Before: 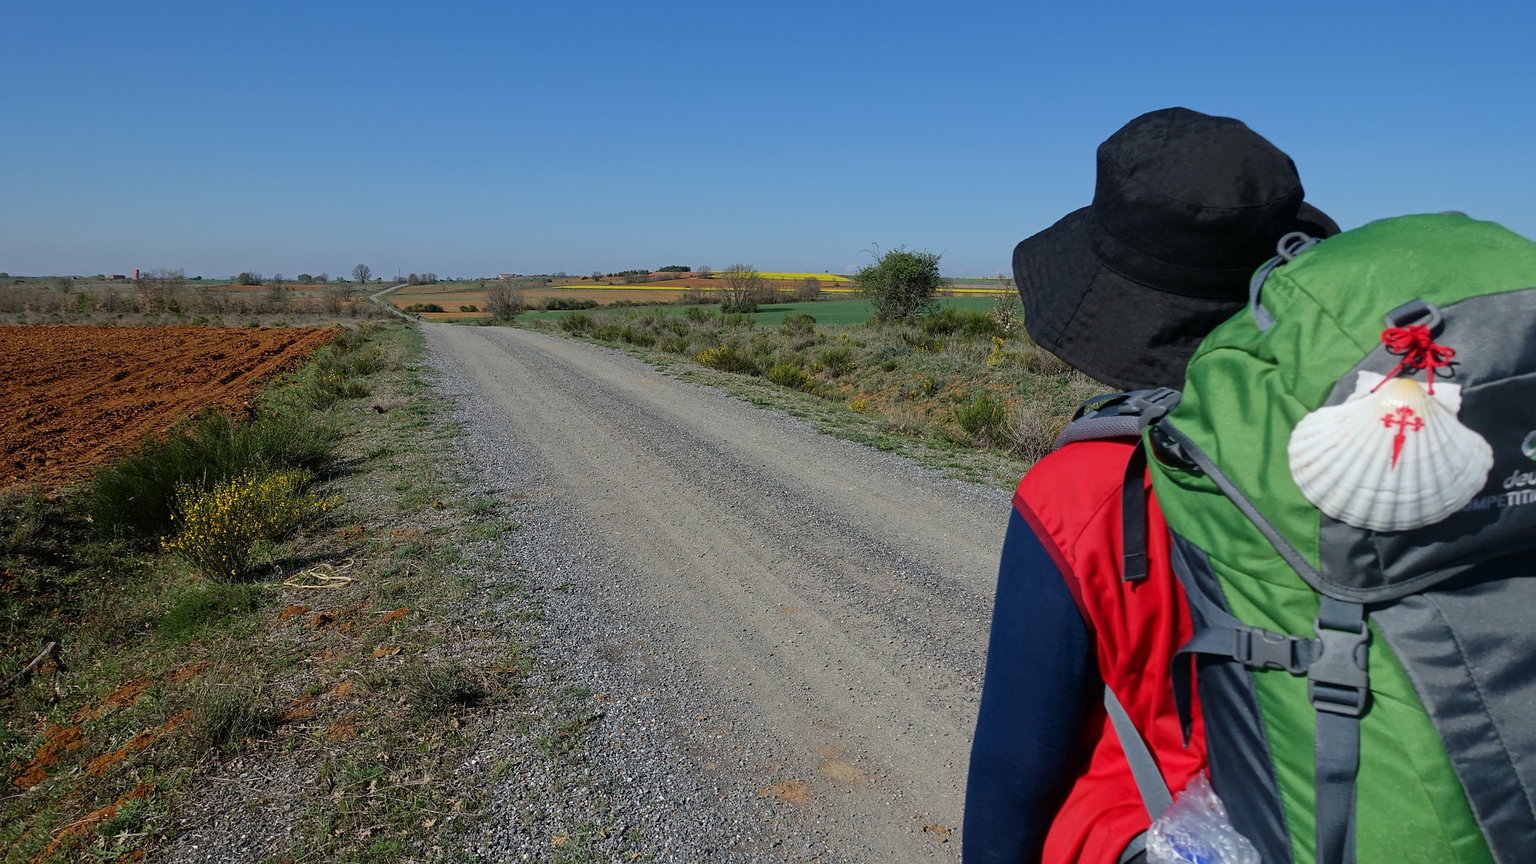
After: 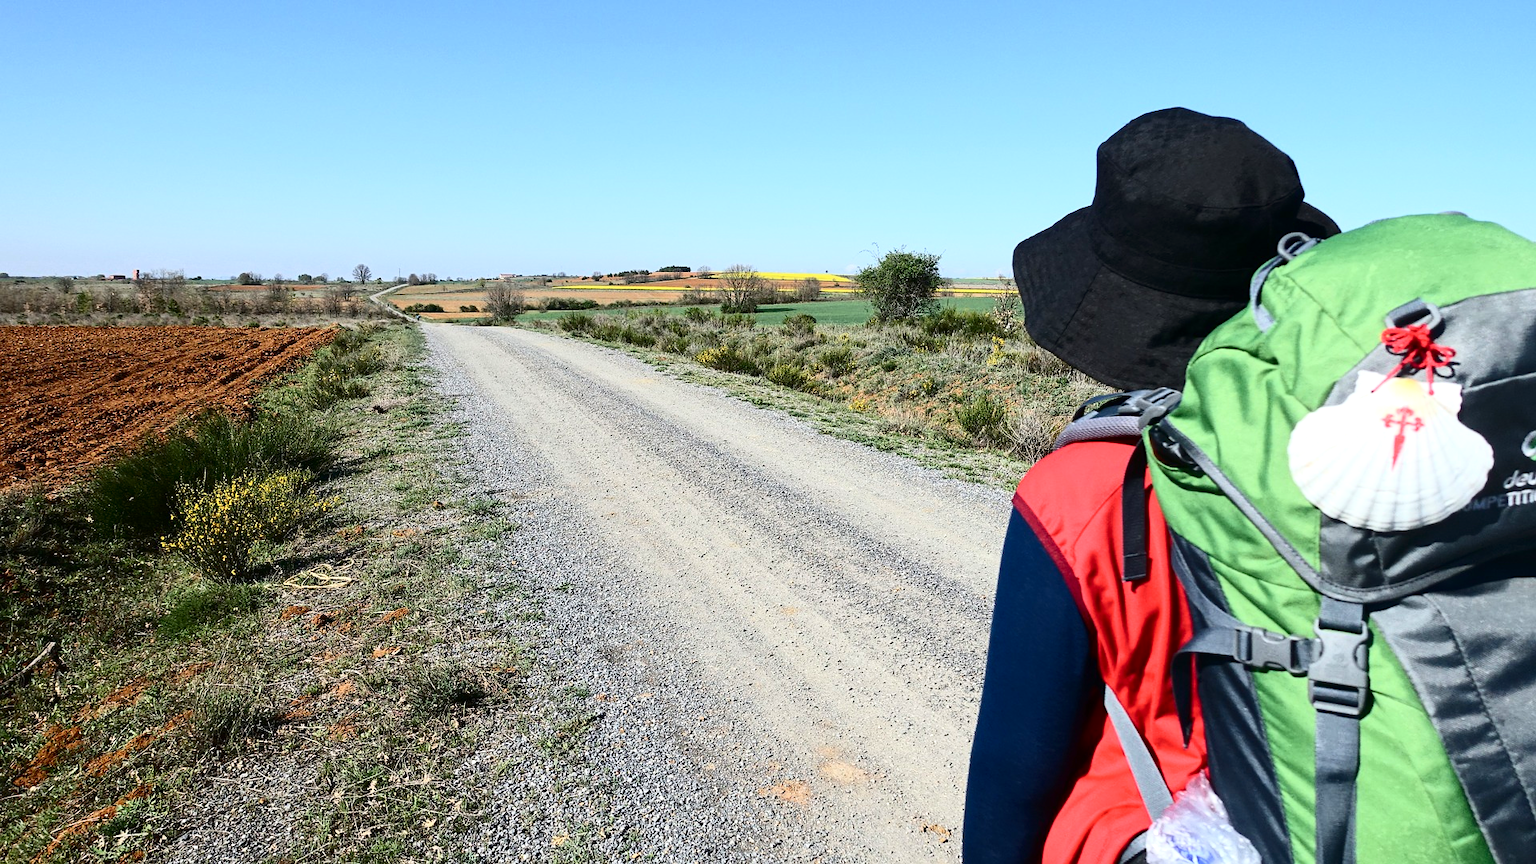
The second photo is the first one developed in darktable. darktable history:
exposure: exposure 0.781 EV, compensate highlight preservation false
white balance: emerald 1
contrast brightness saturation: contrast 0.39, brightness 0.1
